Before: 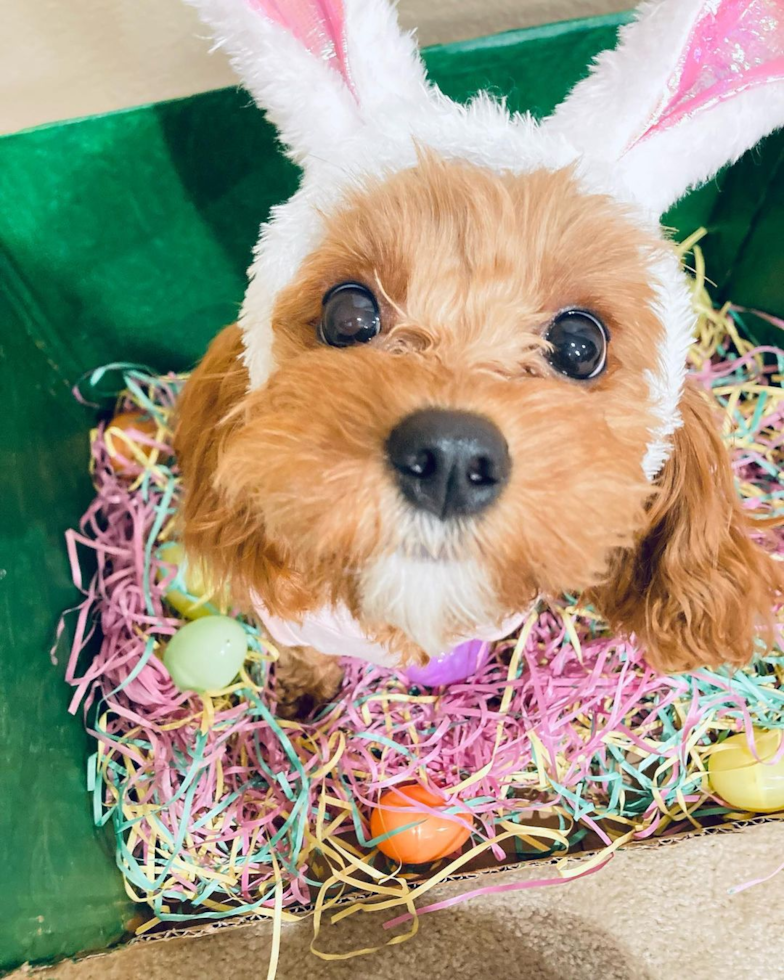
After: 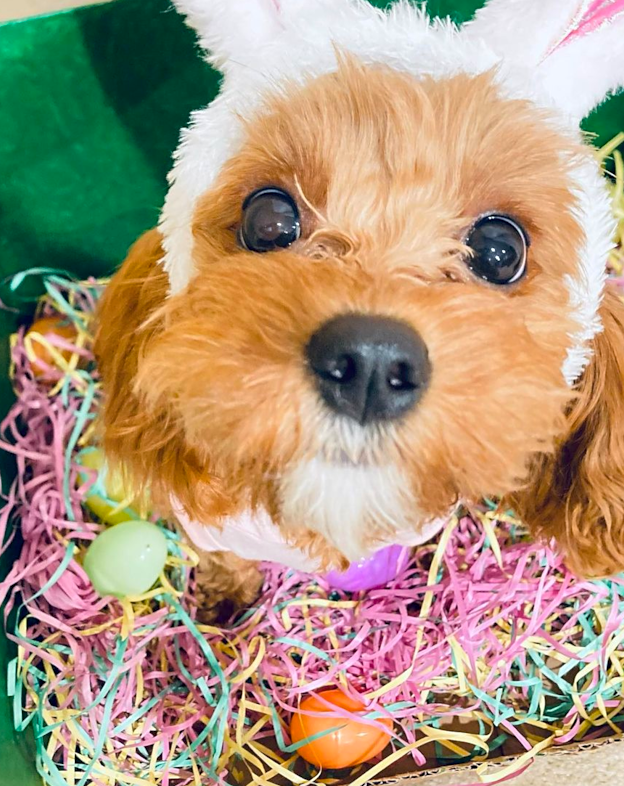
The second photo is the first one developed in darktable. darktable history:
crop and rotate: left 10.32%, top 9.818%, right 9.979%, bottom 9.892%
sharpen: amount 0.214
color balance rgb: linear chroma grading › global chroma 15.403%, perceptual saturation grading › global saturation 0.549%
